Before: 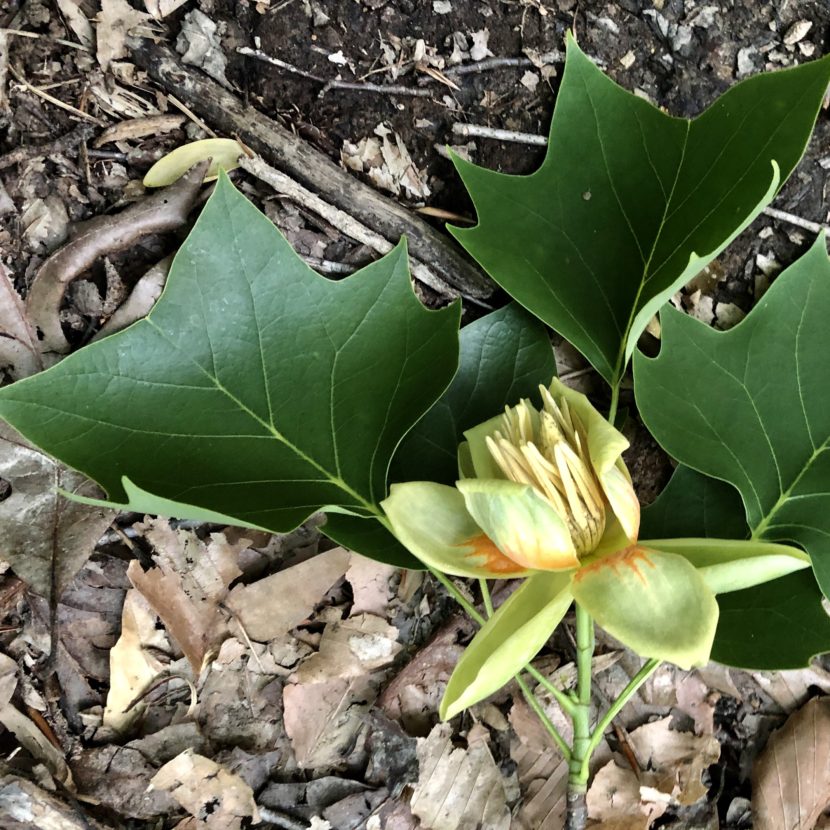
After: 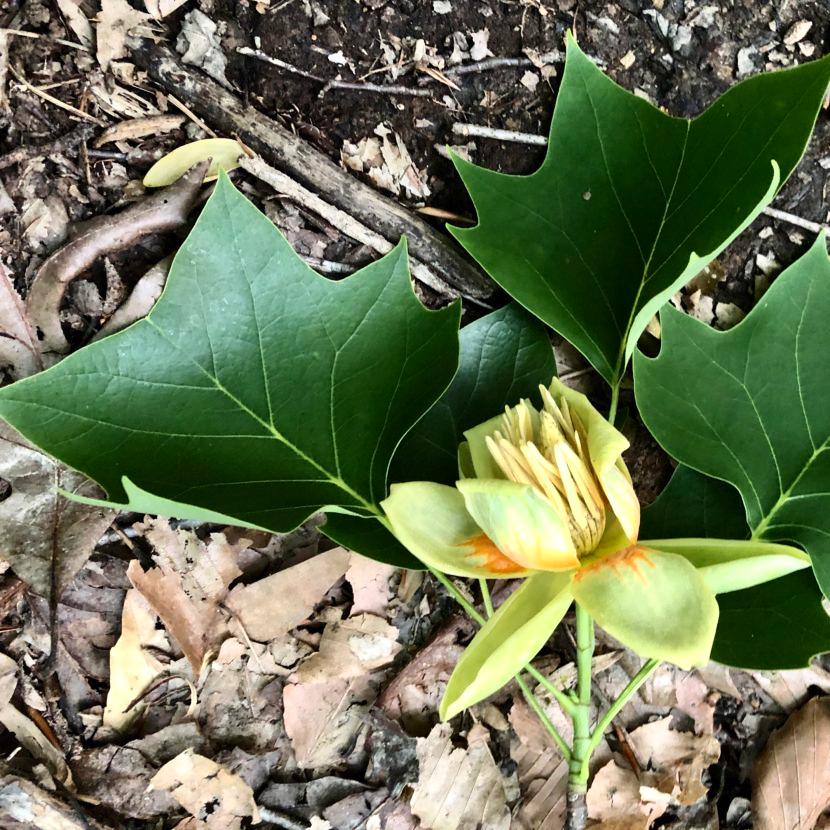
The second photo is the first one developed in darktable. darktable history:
contrast brightness saturation: contrast 0.236, brightness 0.093
